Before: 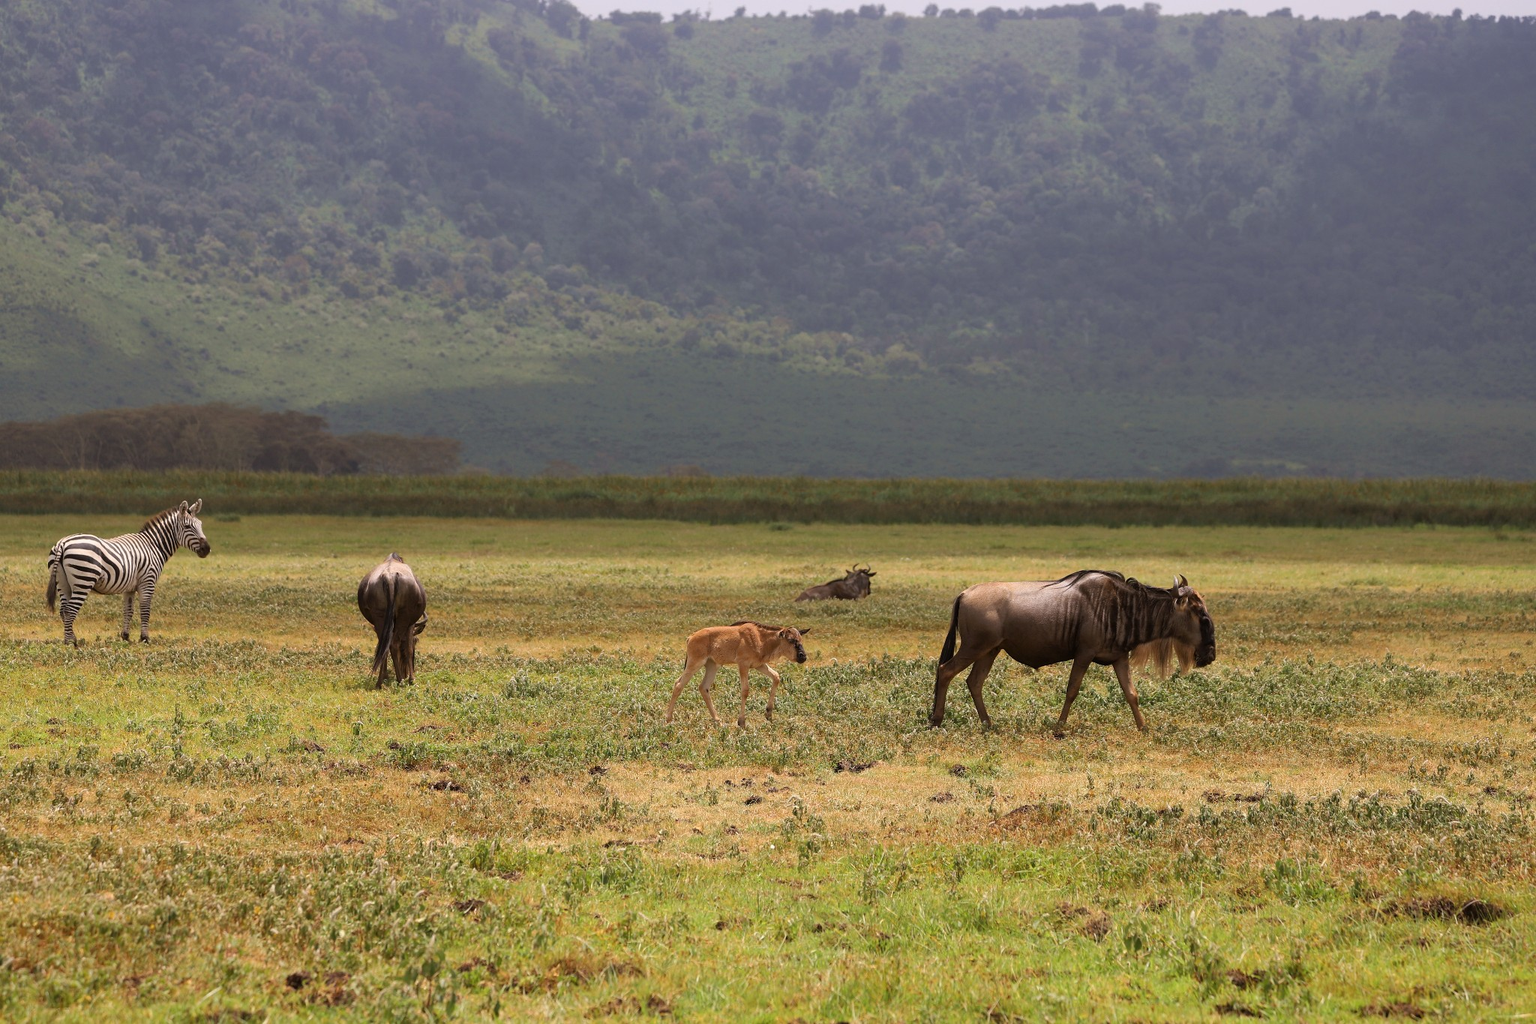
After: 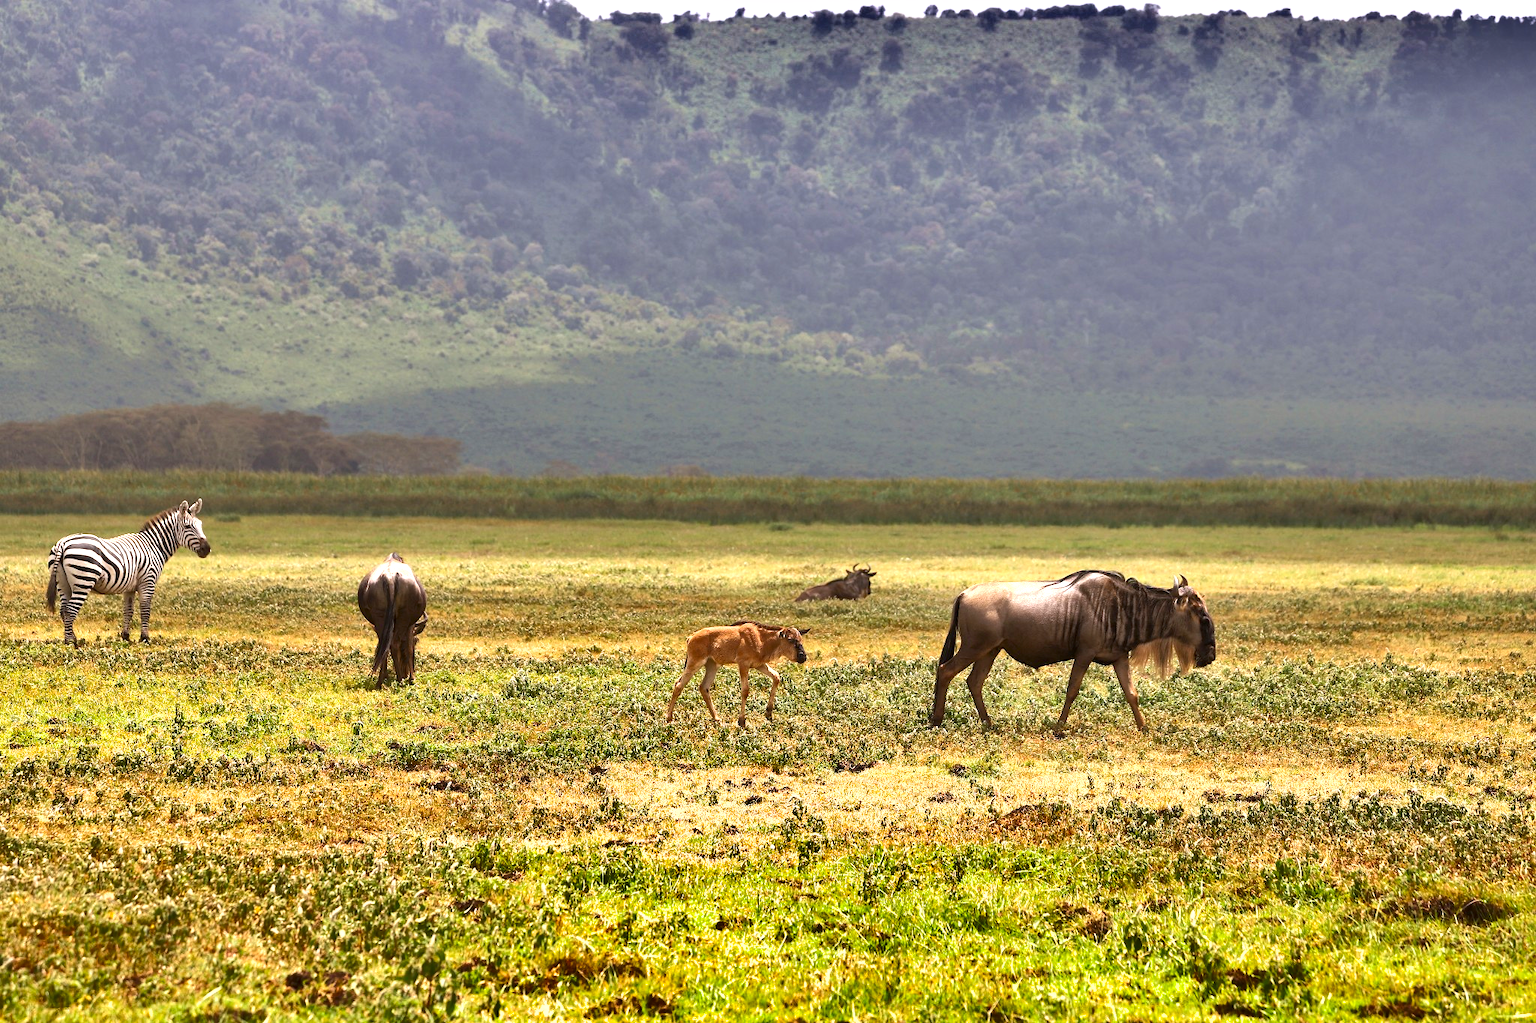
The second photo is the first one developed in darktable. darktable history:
shadows and highlights: white point adjustment 0.16, highlights -69.65, soften with gaussian
exposure: black level correction 0.001, exposure 1.132 EV, compensate highlight preservation false
